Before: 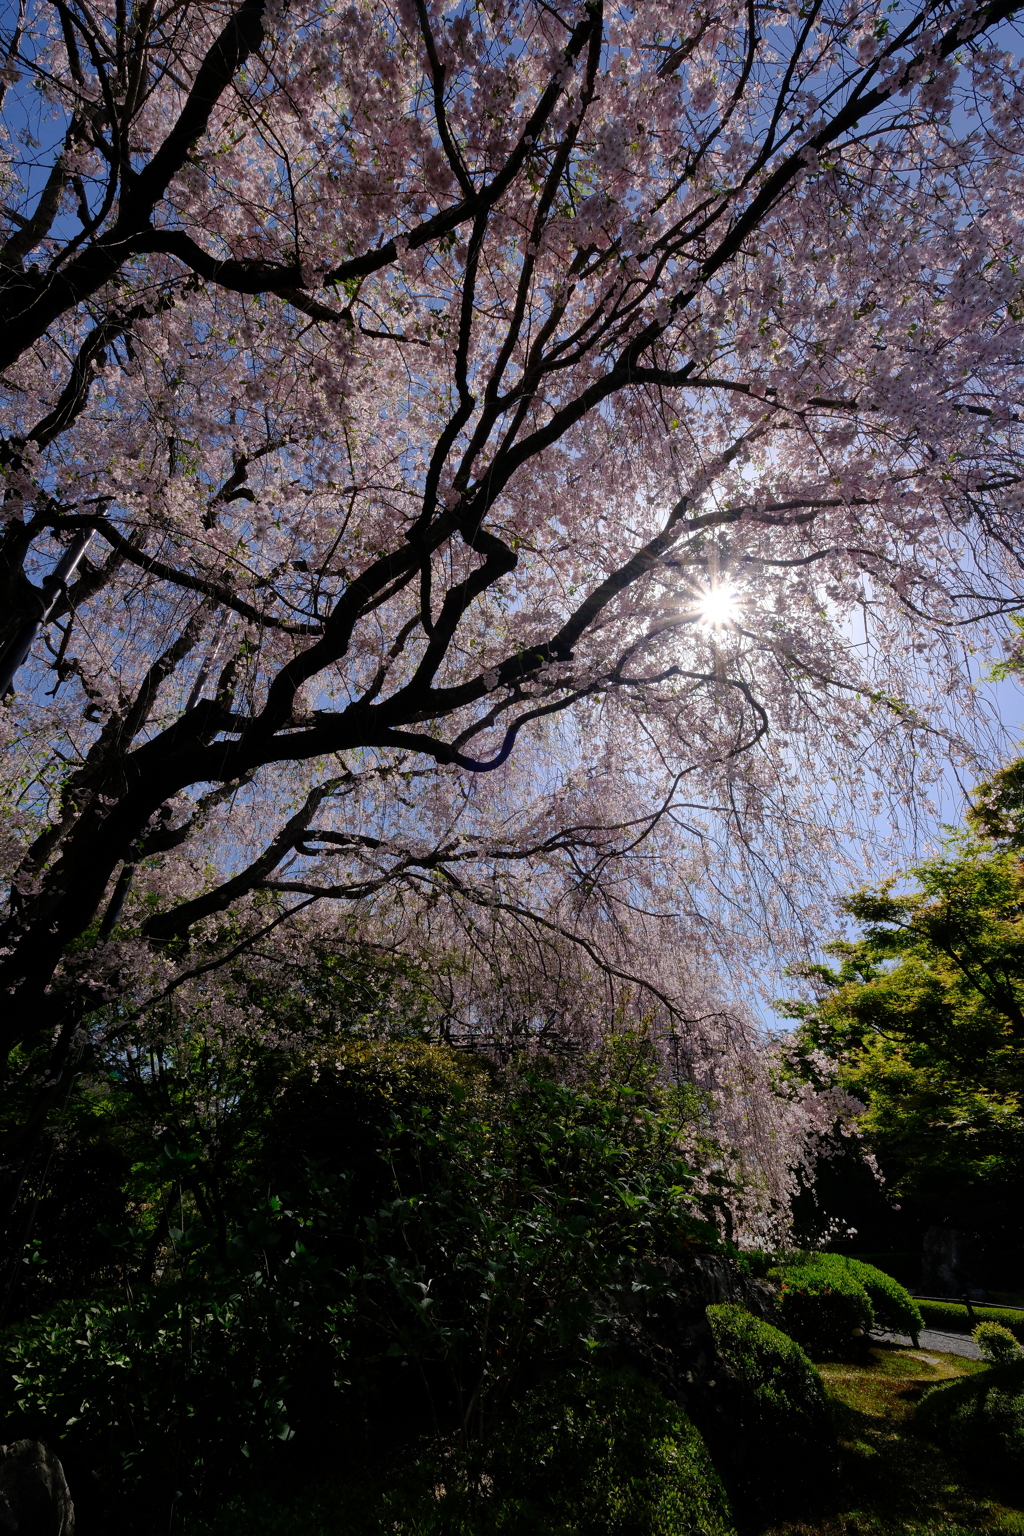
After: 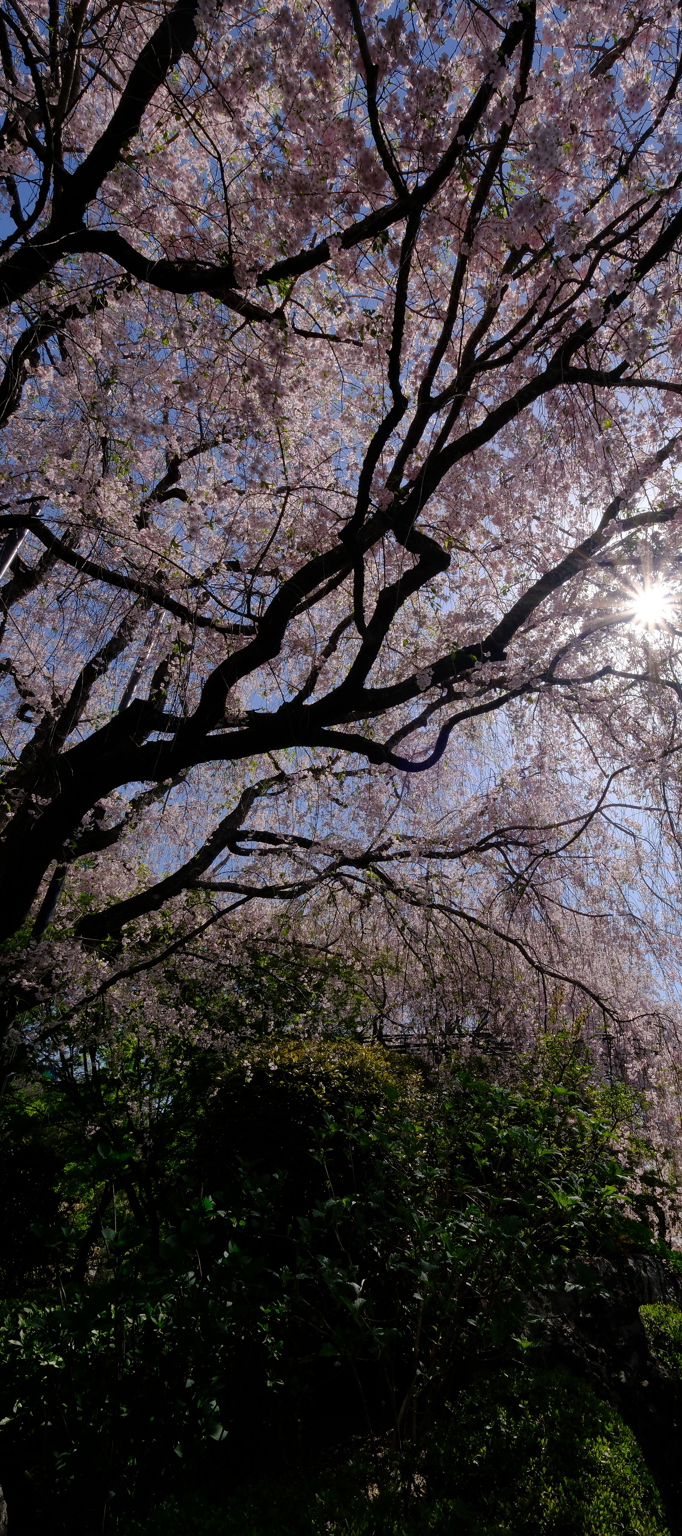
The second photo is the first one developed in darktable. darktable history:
crop and rotate: left 6.604%, right 26.732%
